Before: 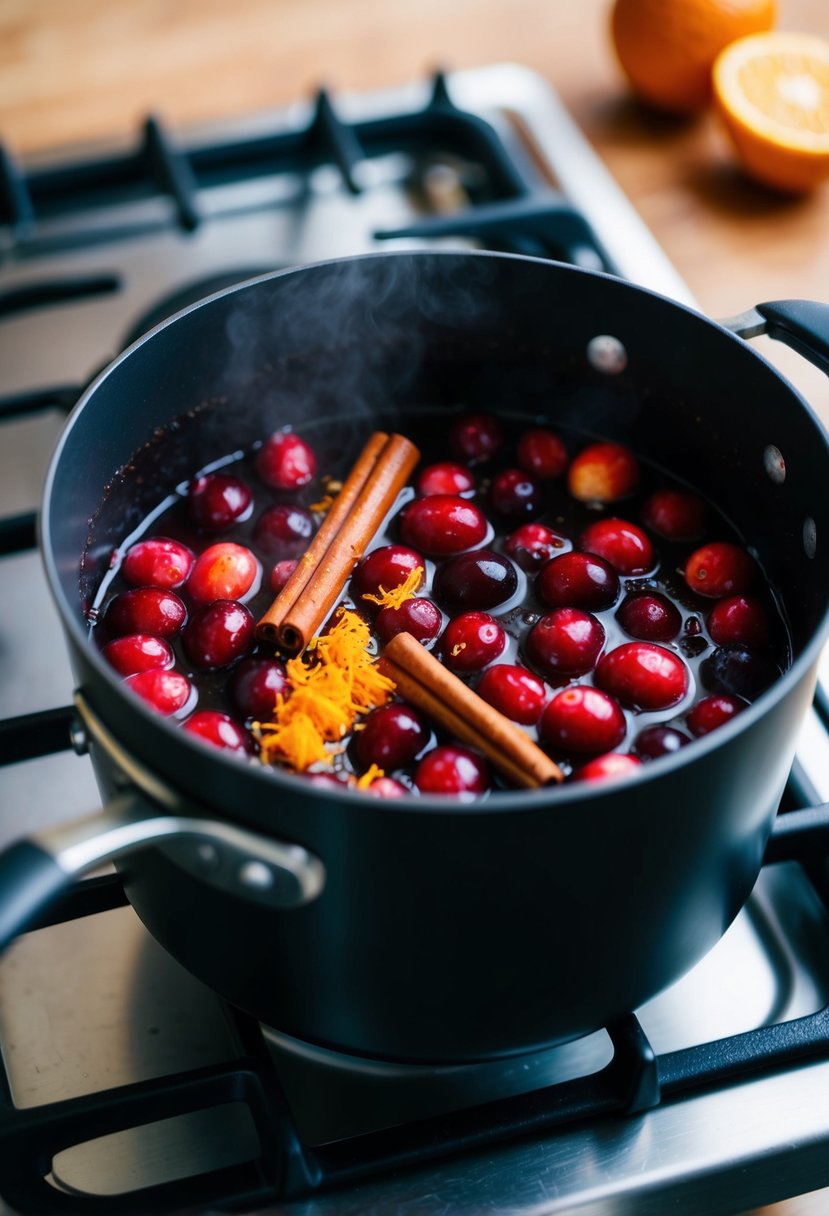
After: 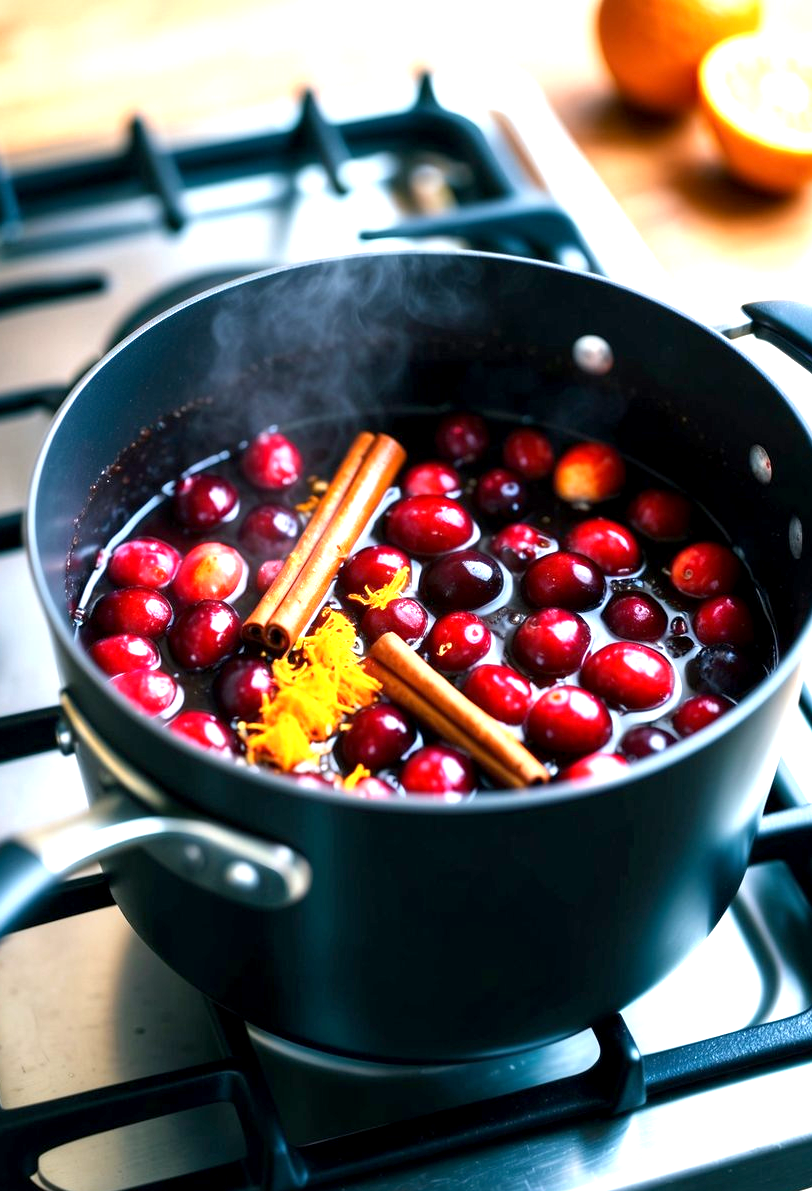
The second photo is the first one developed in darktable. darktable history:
crop: left 1.743%, right 0.268%, bottom 2.011%
exposure: black level correction 0.001, exposure 1.3 EV, compensate highlight preservation false
